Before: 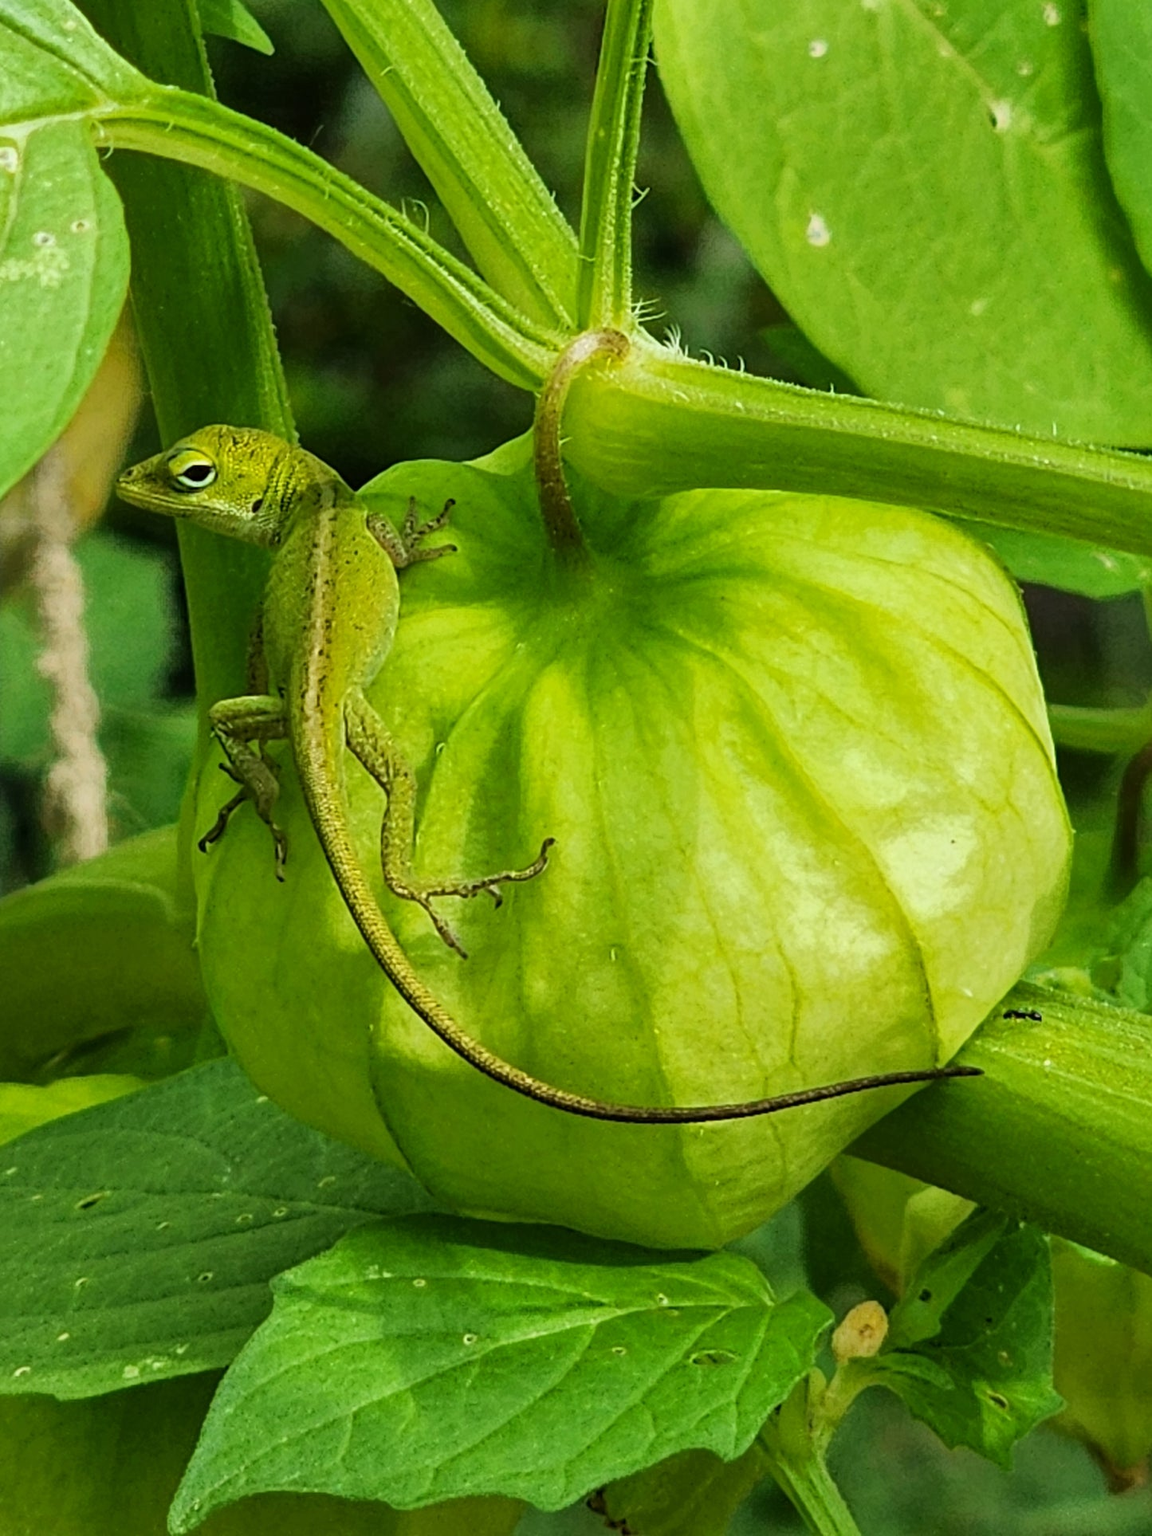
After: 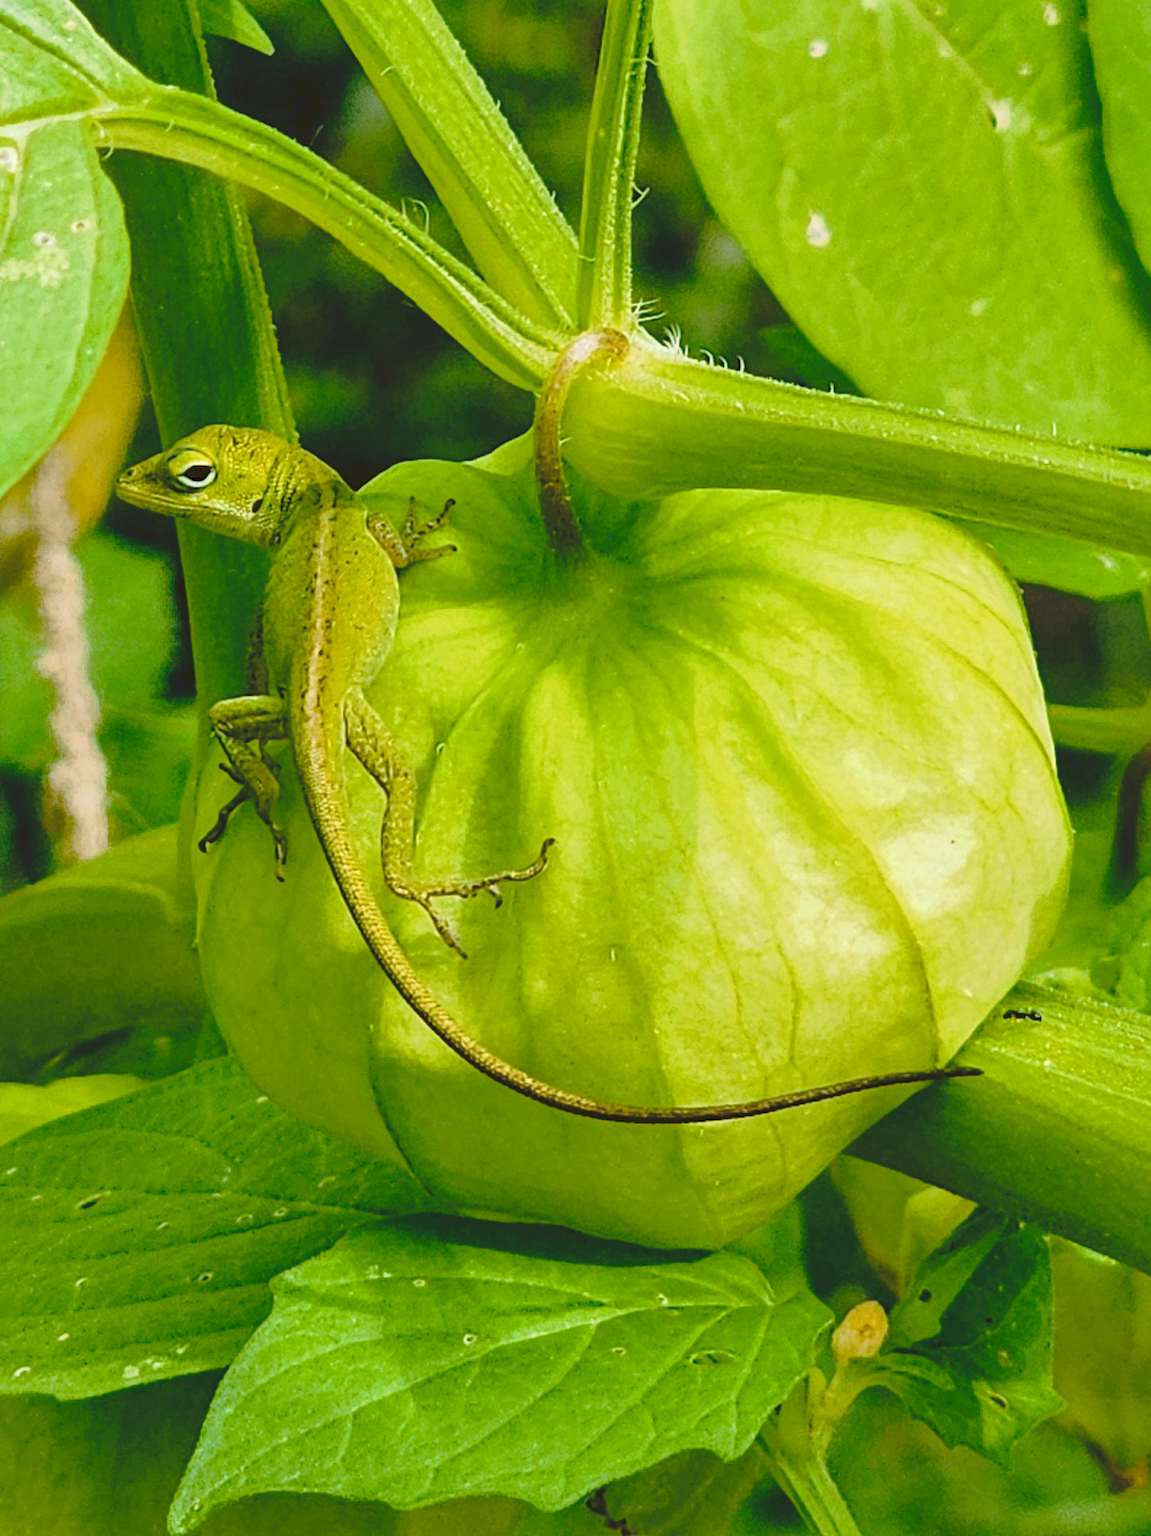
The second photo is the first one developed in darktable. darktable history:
white balance: red 1.05, blue 1.072
color balance rgb: perceptual saturation grading › global saturation 35%, perceptual saturation grading › highlights -30%, perceptual saturation grading › shadows 35%, perceptual brilliance grading › global brilliance 3%, perceptual brilliance grading › highlights -3%, perceptual brilliance grading › shadows 3%
tone curve: curves: ch0 [(0, 0) (0.003, 0.128) (0.011, 0.133) (0.025, 0.133) (0.044, 0.141) (0.069, 0.152) (0.1, 0.169) (0.136, 0.201) (0.177, 0.239) (0.224, 0.294) (0.277, 0.358) (0.335, 0.428) (0.399, 0.488) (0.468, 0.55) (0.543, 0.611) (0.623, 0.678) (0.709, 0.755) (0.801, 0.843) (0.898, 0.91) (1, 1)], preserve colors none
